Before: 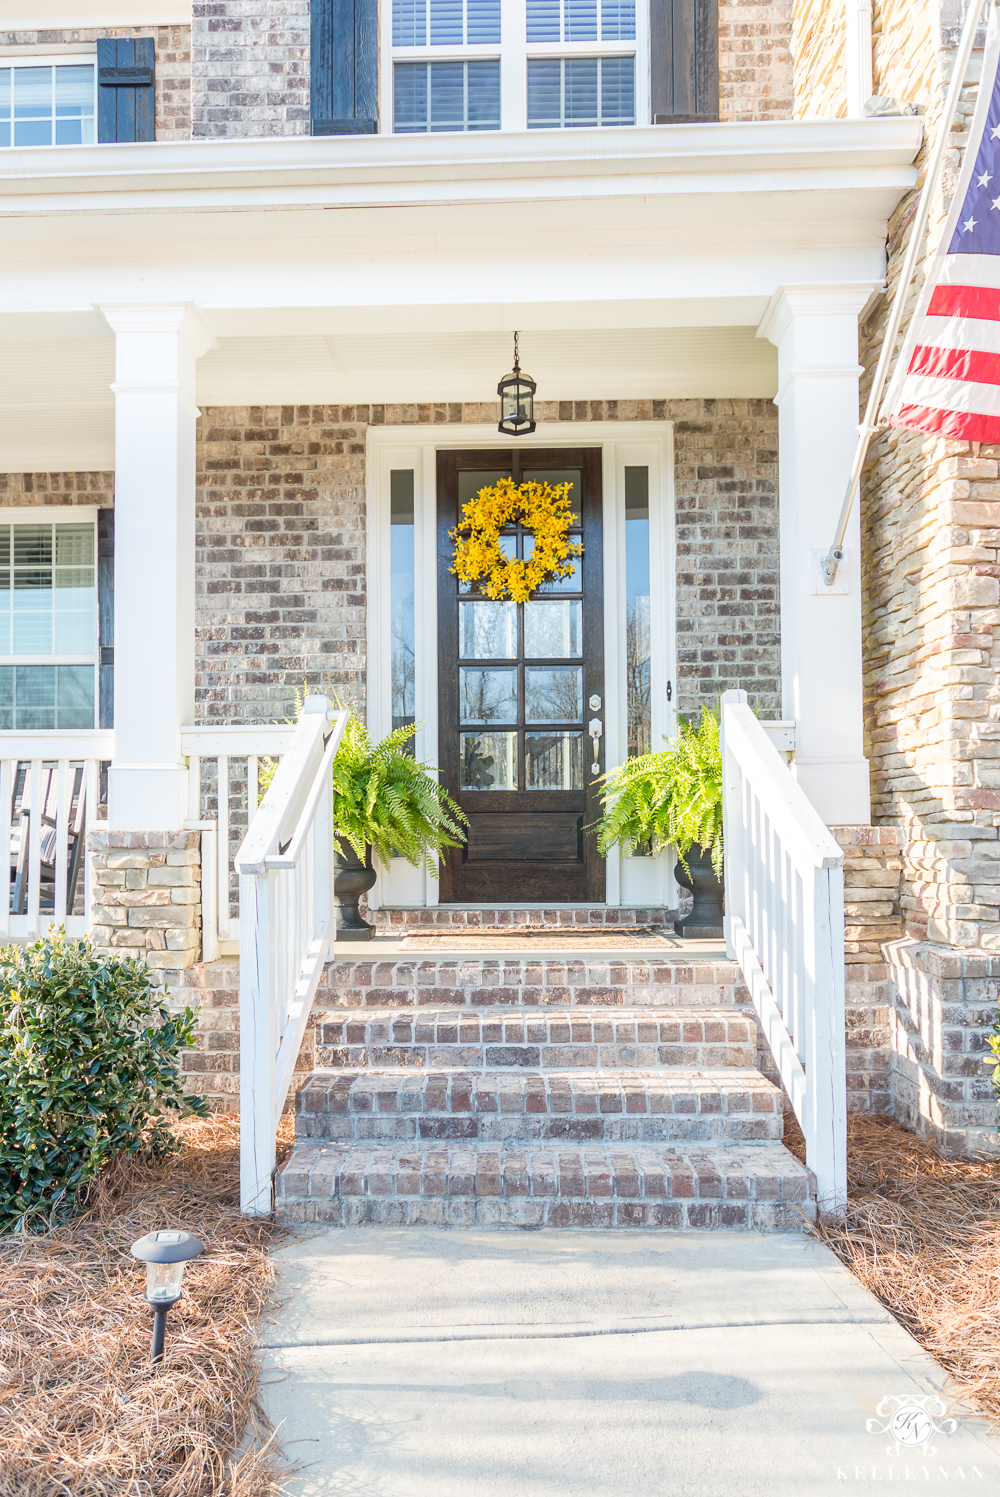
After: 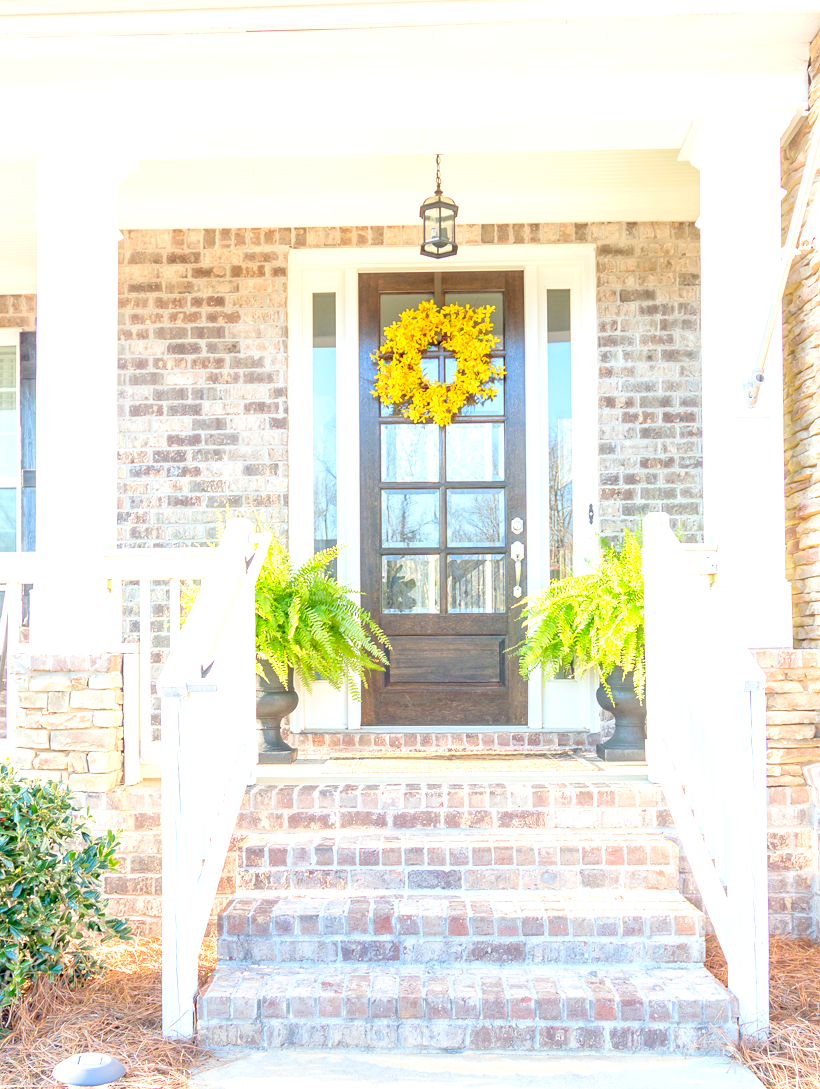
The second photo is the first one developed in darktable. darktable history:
crop: left 7.856%, top 11.836%, right 10.12%, bottom 15.387%
levels: levels [0.008, 0.318, 0.836]
